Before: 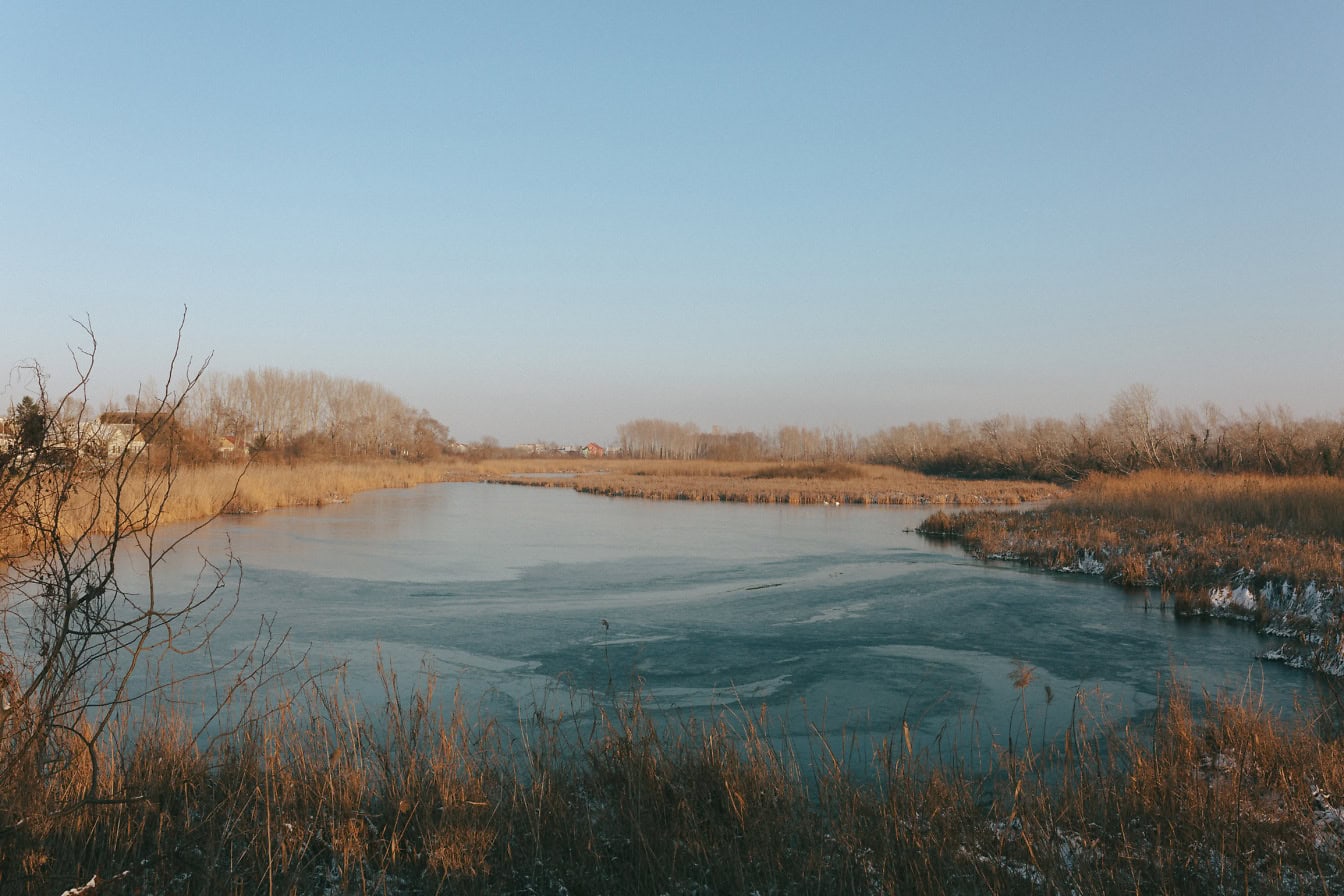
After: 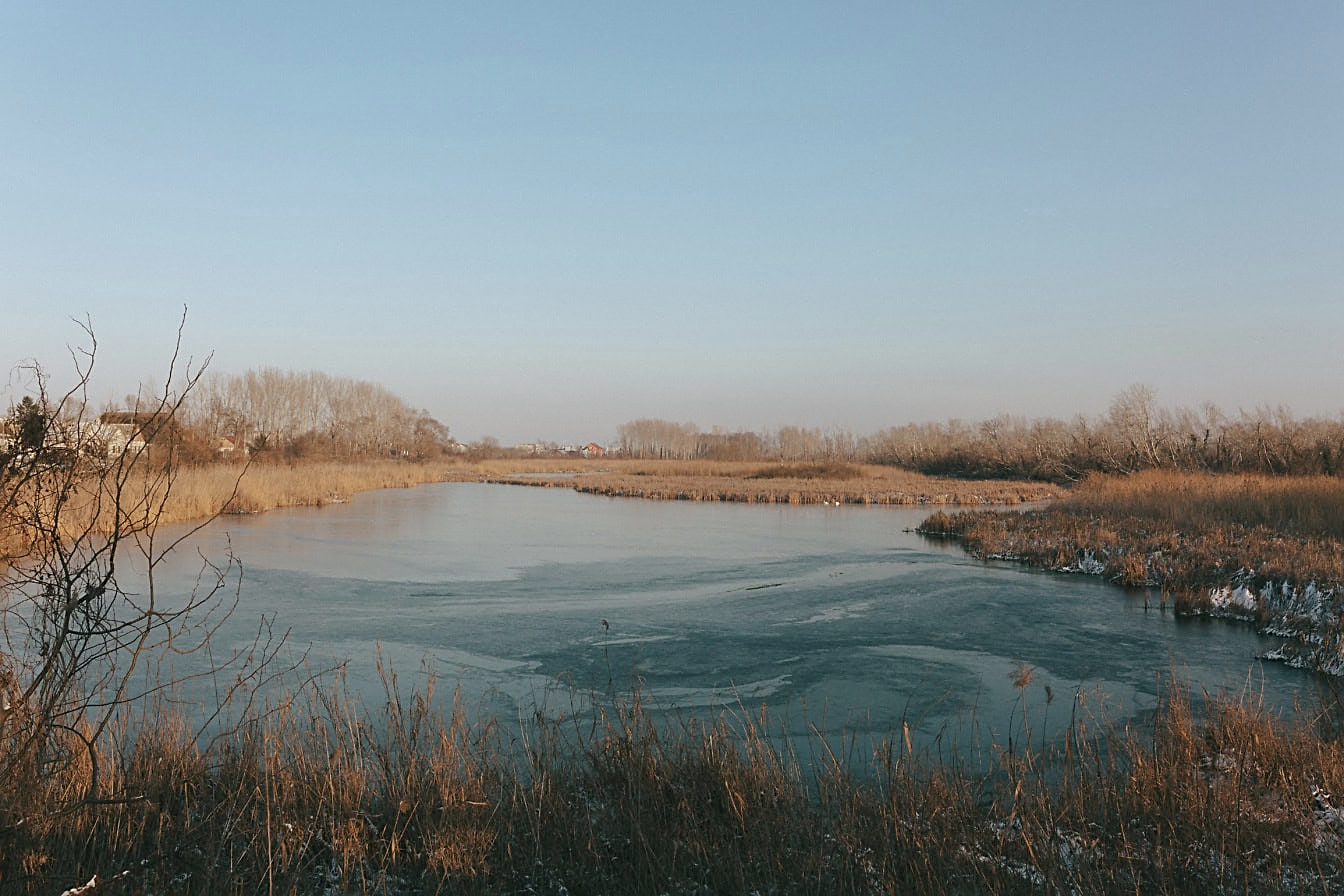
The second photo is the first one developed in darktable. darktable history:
color correction: highlights b* 0.038, saturation 0.863
sharpen: on, module defaults
